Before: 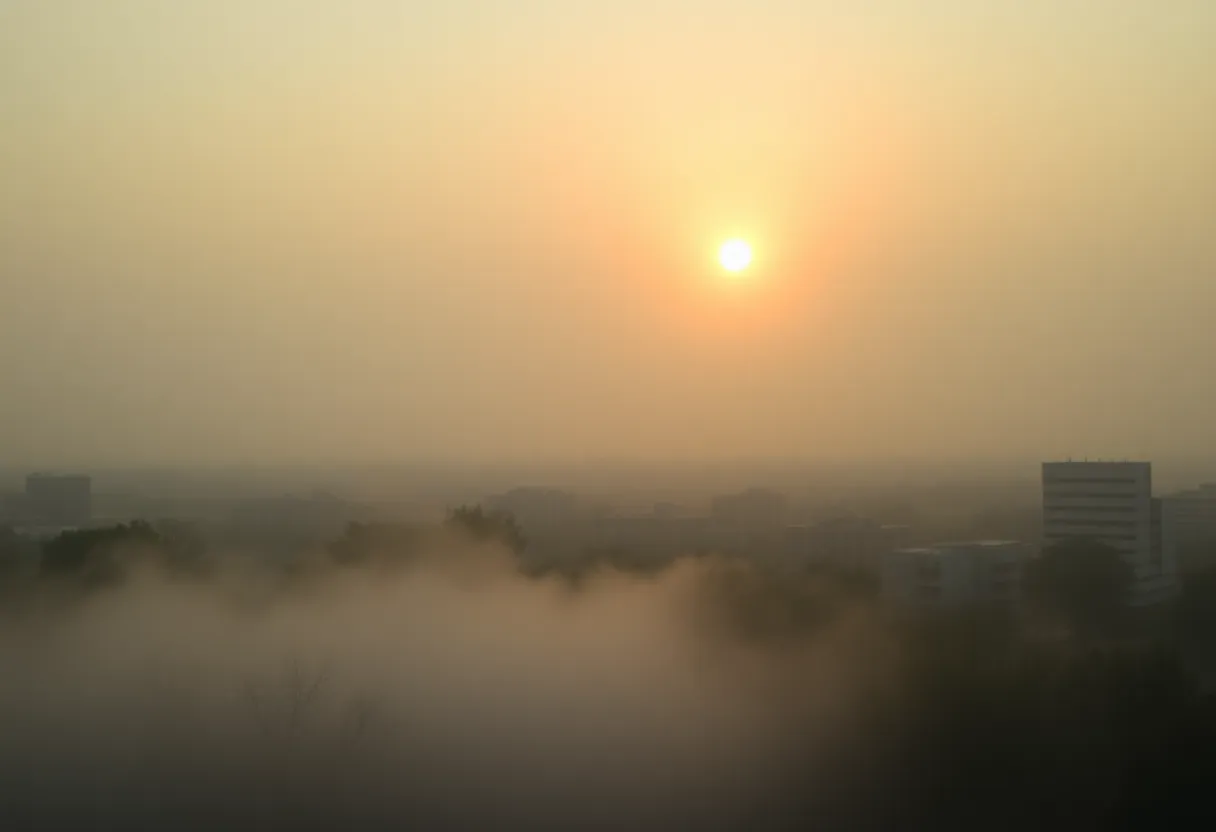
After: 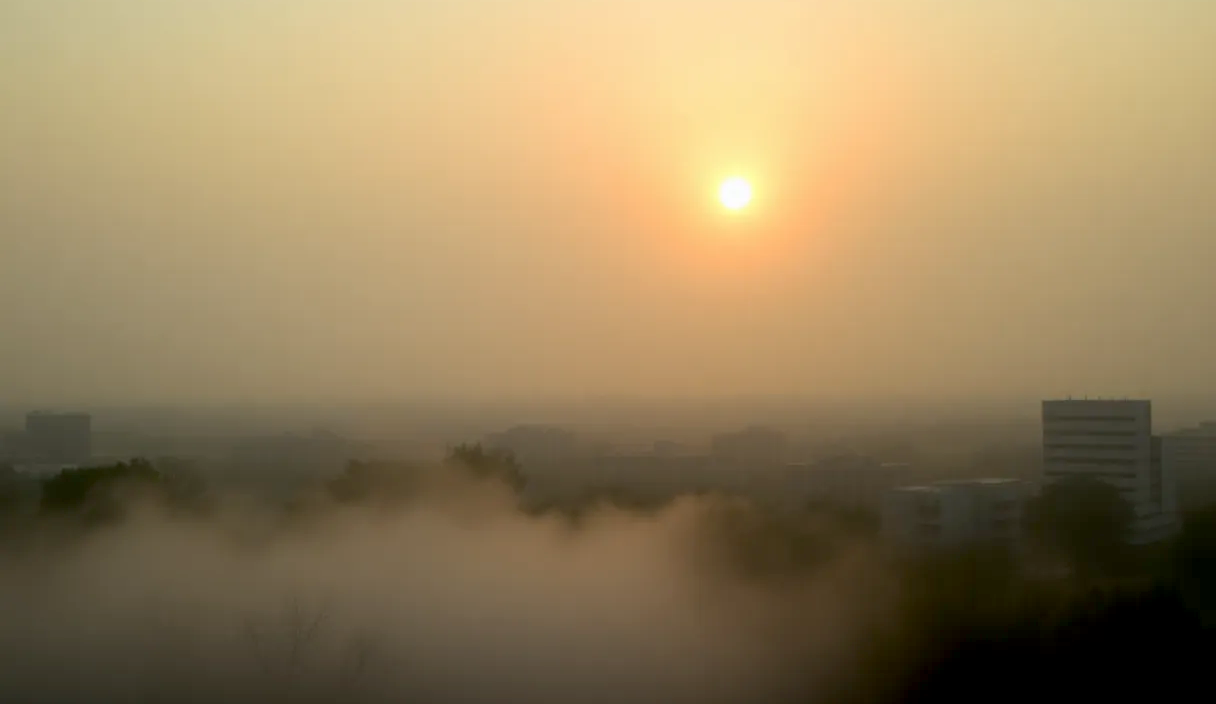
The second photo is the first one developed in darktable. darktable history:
exposure: black level correction 0.013, compensate exposure bias true, compensate highlight preservation false
crop: top 7.56%, bottom 7.659%
